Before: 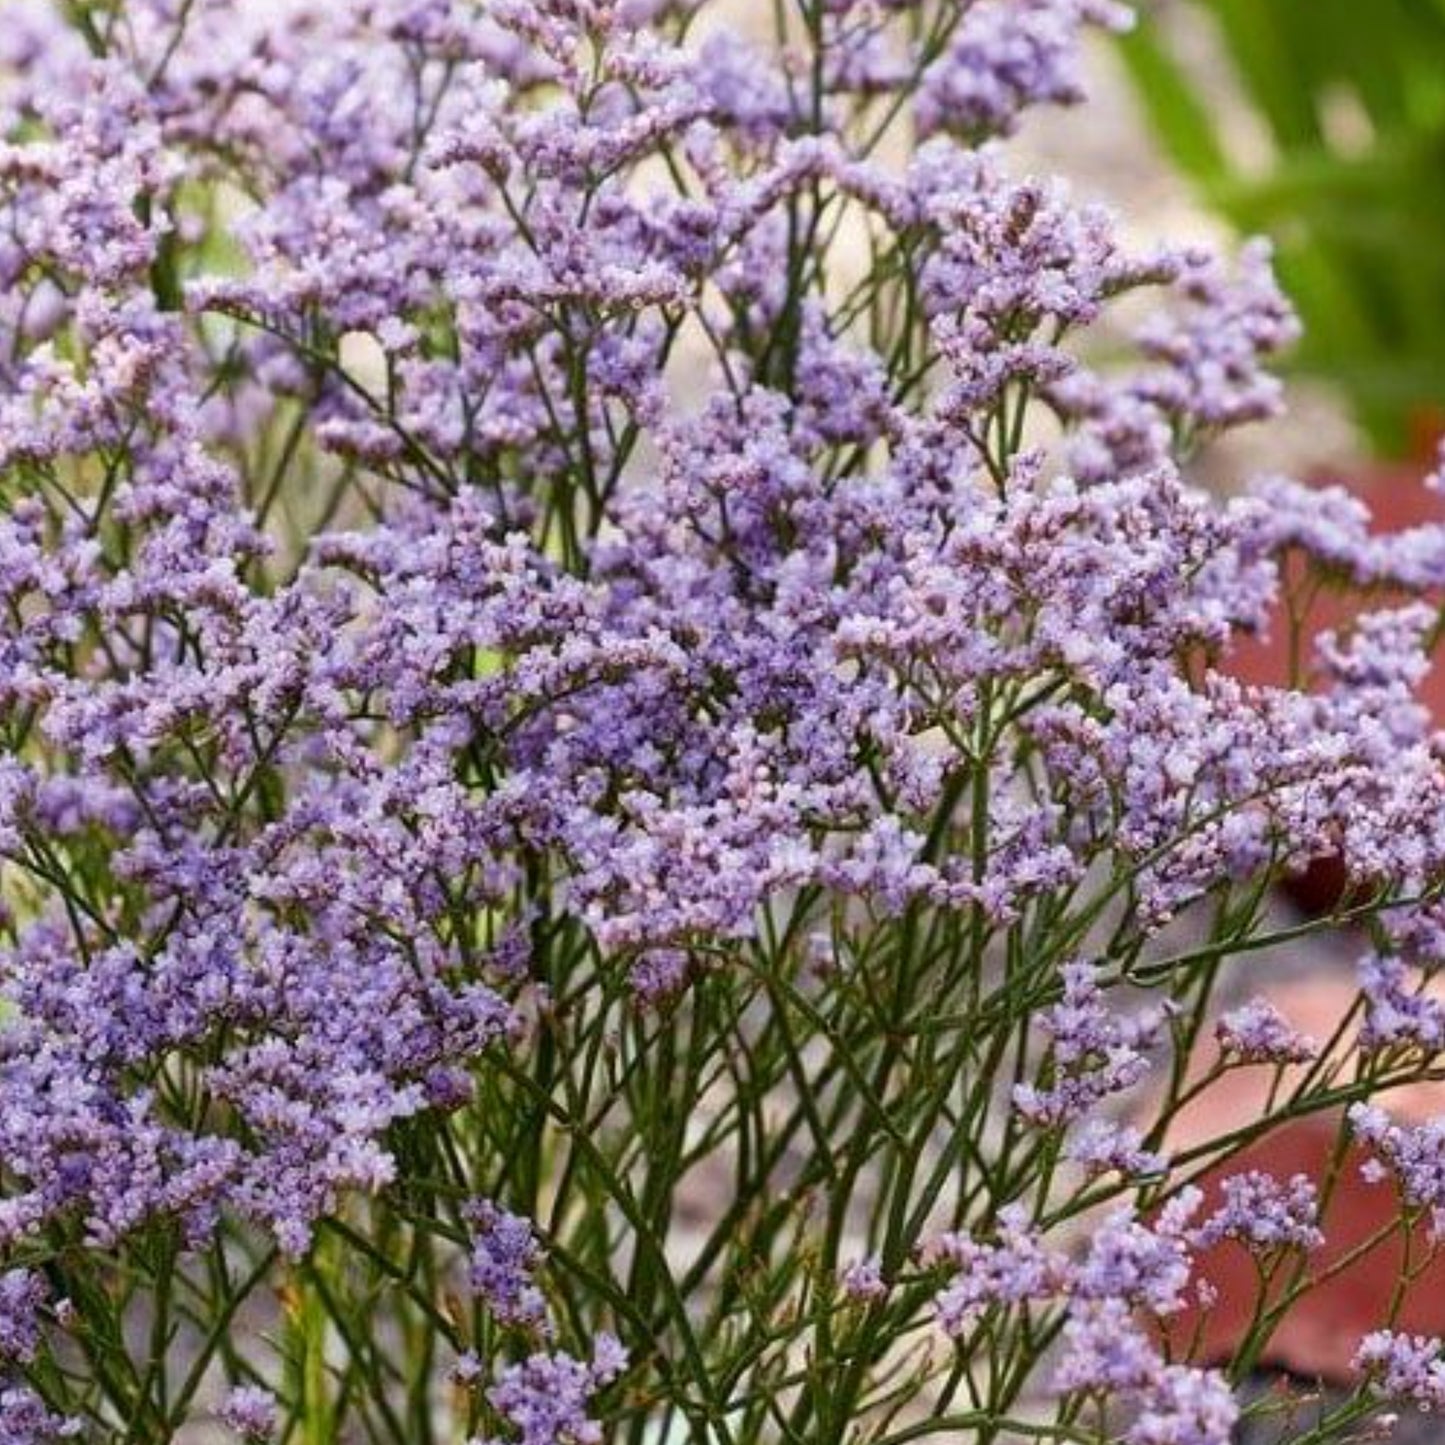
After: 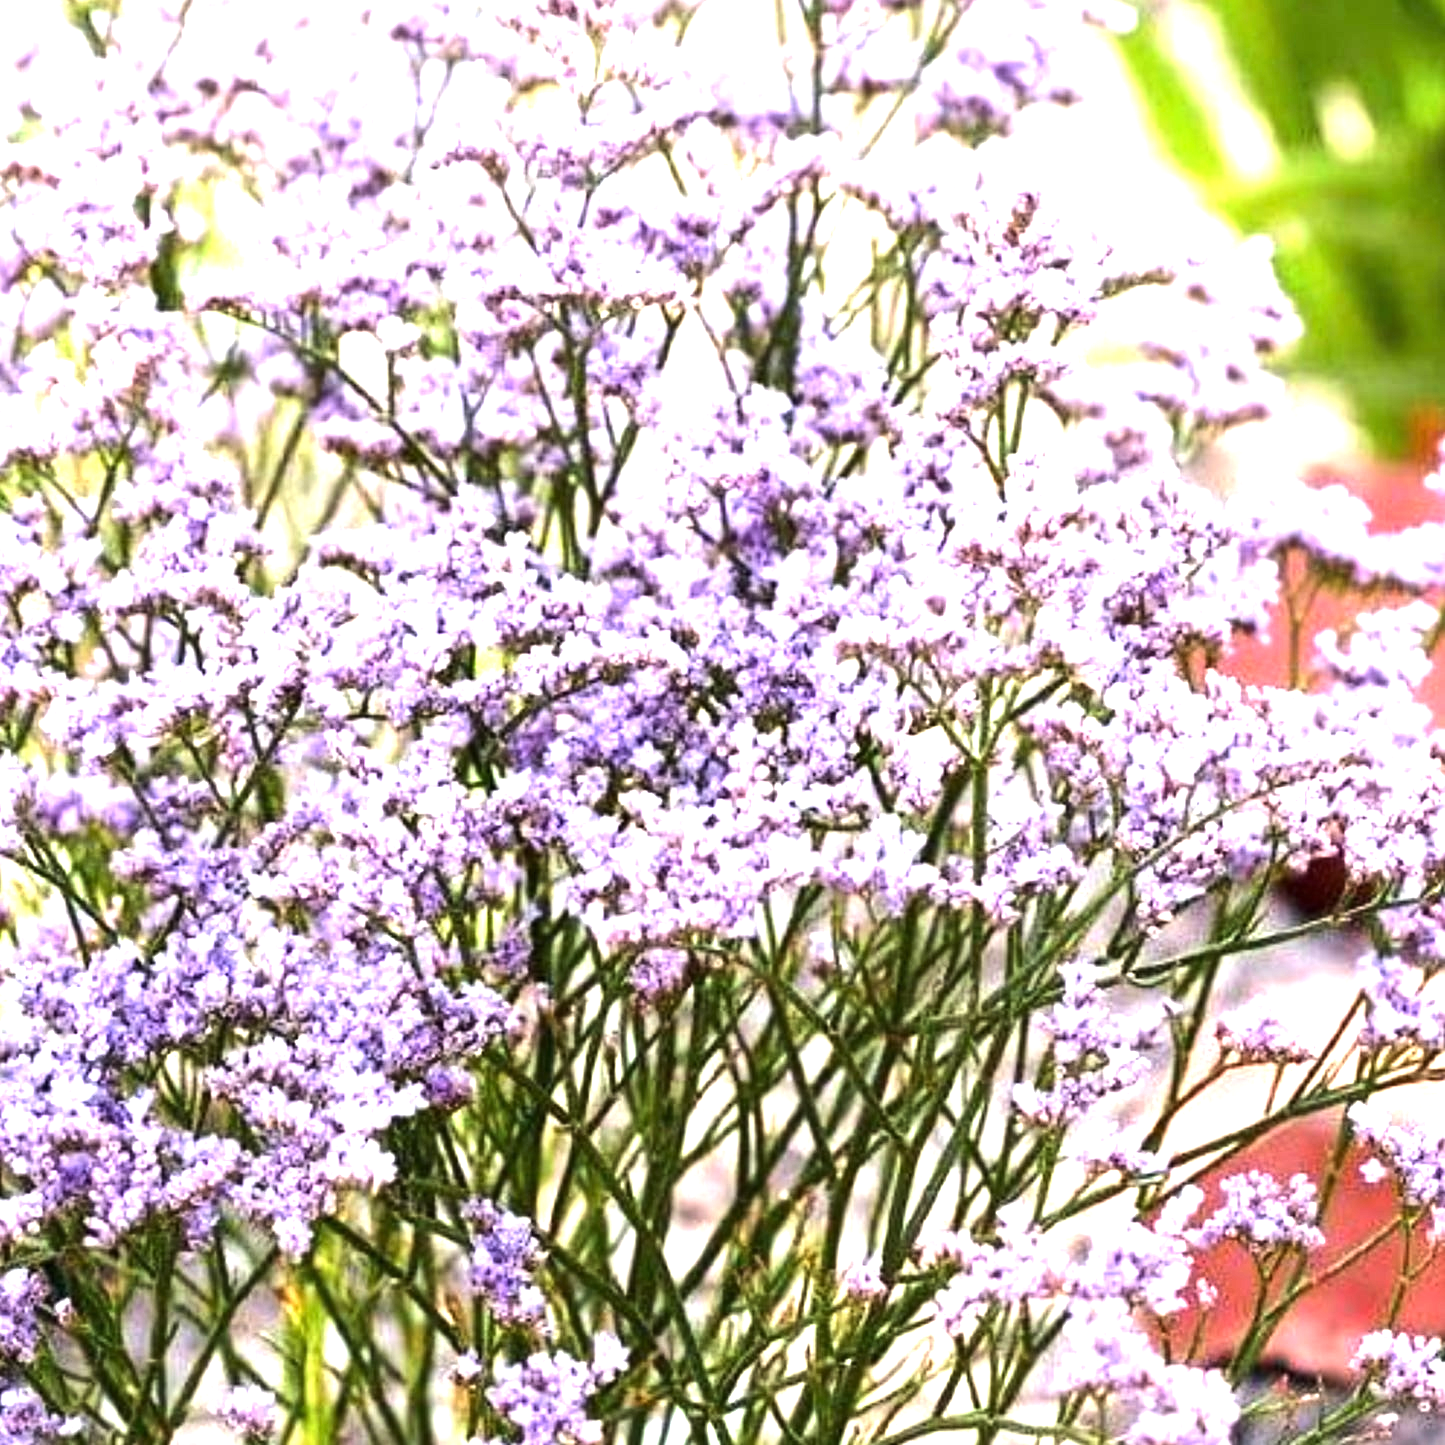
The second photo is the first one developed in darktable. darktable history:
exposure: black level correction 0, exposure 1.2 EV, compensate exposure bias true, compensate highlight preservation false
tone equalizer: -8 EV -0.75 EV, -7 EV -0.7 EV, -6 EV -0.6 EV, -5 EV -0.4 EV, -3 EV 0.4 EV, -2 EV 0.6 EV, -1 EV 0.7 EV, +0 EV 0.75 EV, edges refinement/feathering 500, mask exposure compensation -1.57 EV, preserve details no
